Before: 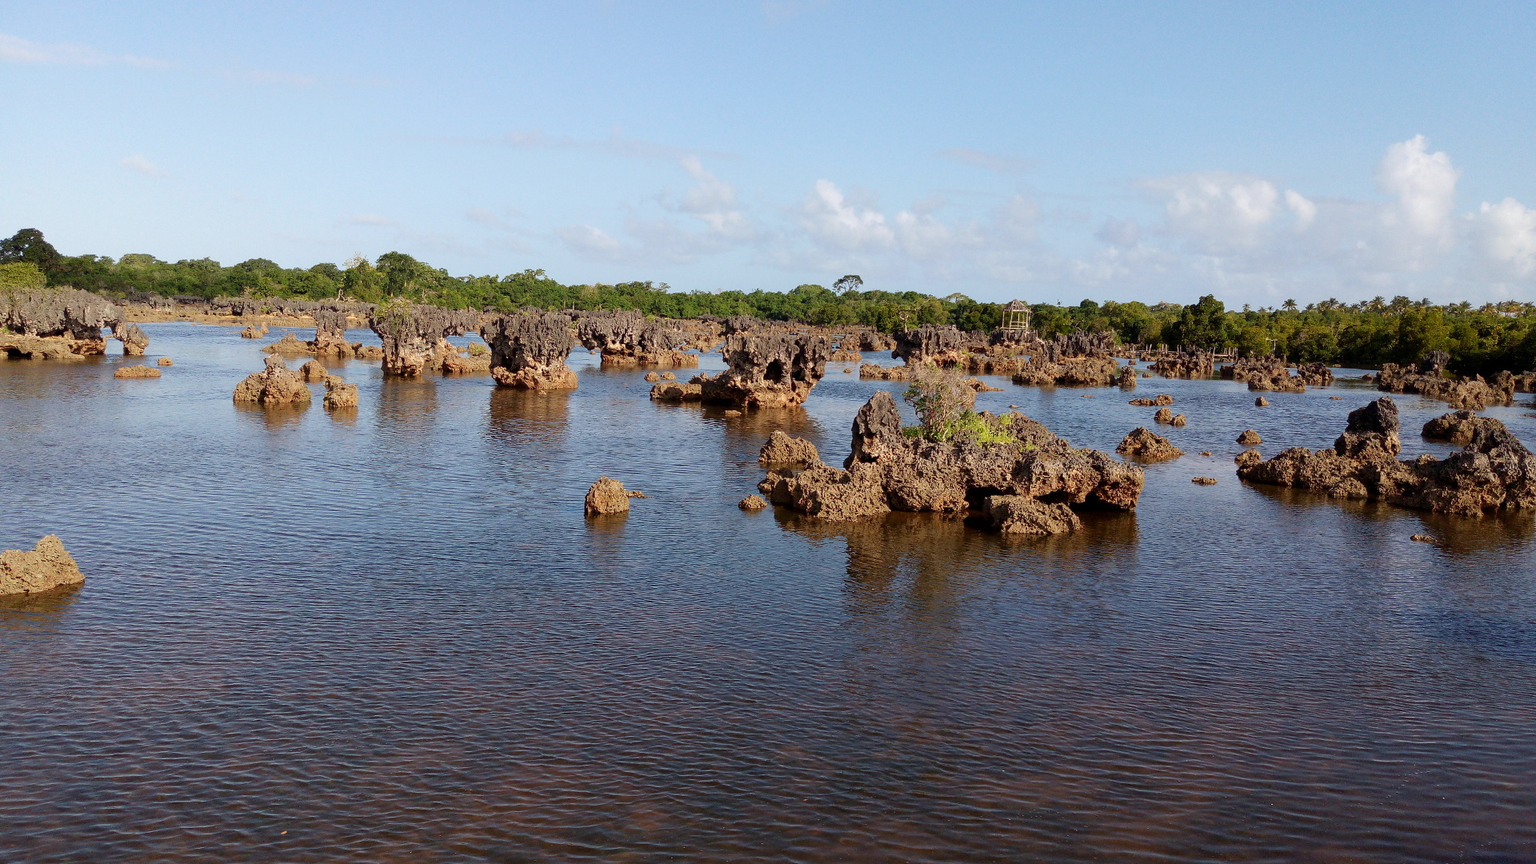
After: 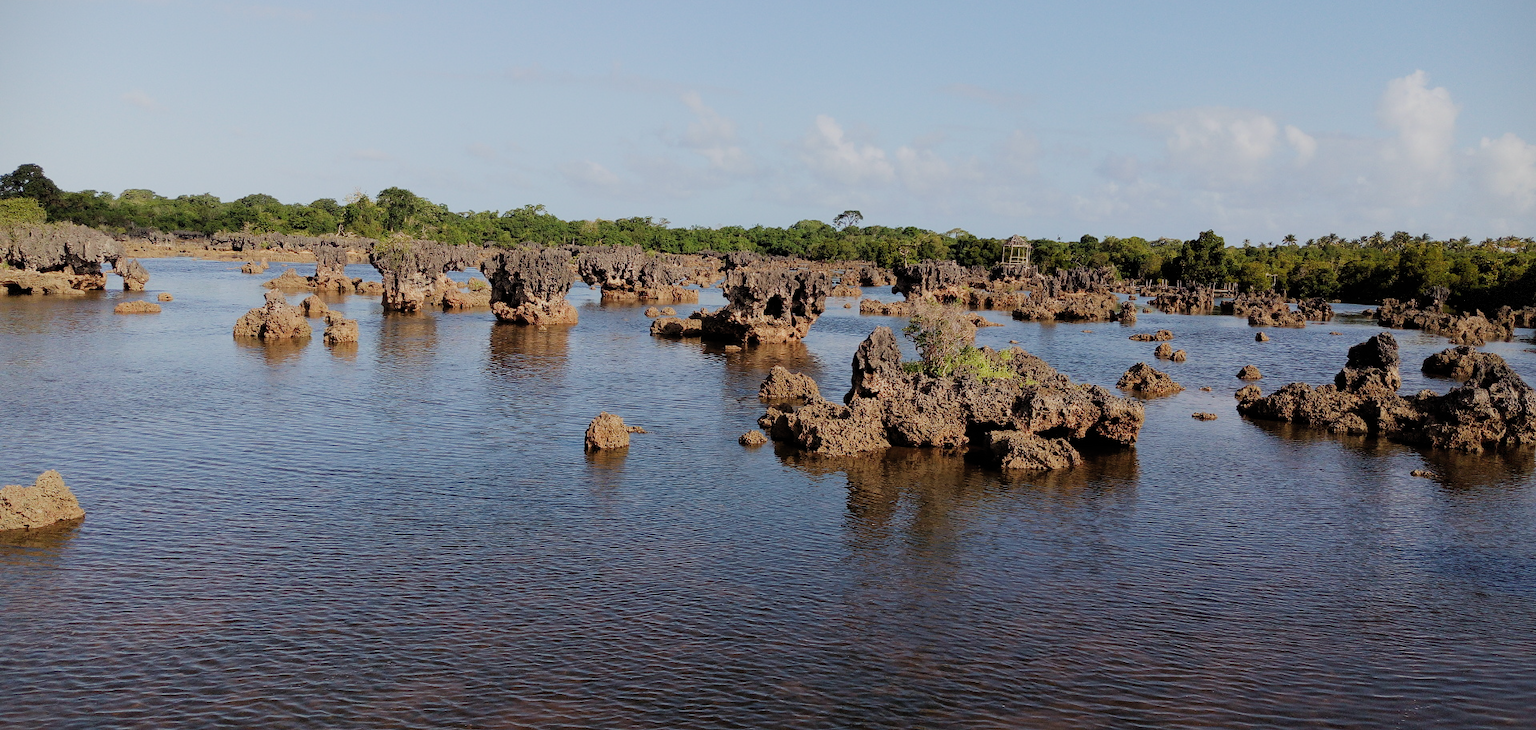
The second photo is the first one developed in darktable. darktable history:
crop: top 7.56%, bottom 7.895%
vignetting: fall-off start 91.38%, brightness -0.423, saturation -0.201, dithering 8-bit output
filmic rgb: black relative exposure -7.65 EV, white relative exposure 4.56 EV, threshold 5.99 EV, hardness 3.61, color science v4 (2020), iterations of high-quality reconstruction 10, enable highlight reconstruction true
